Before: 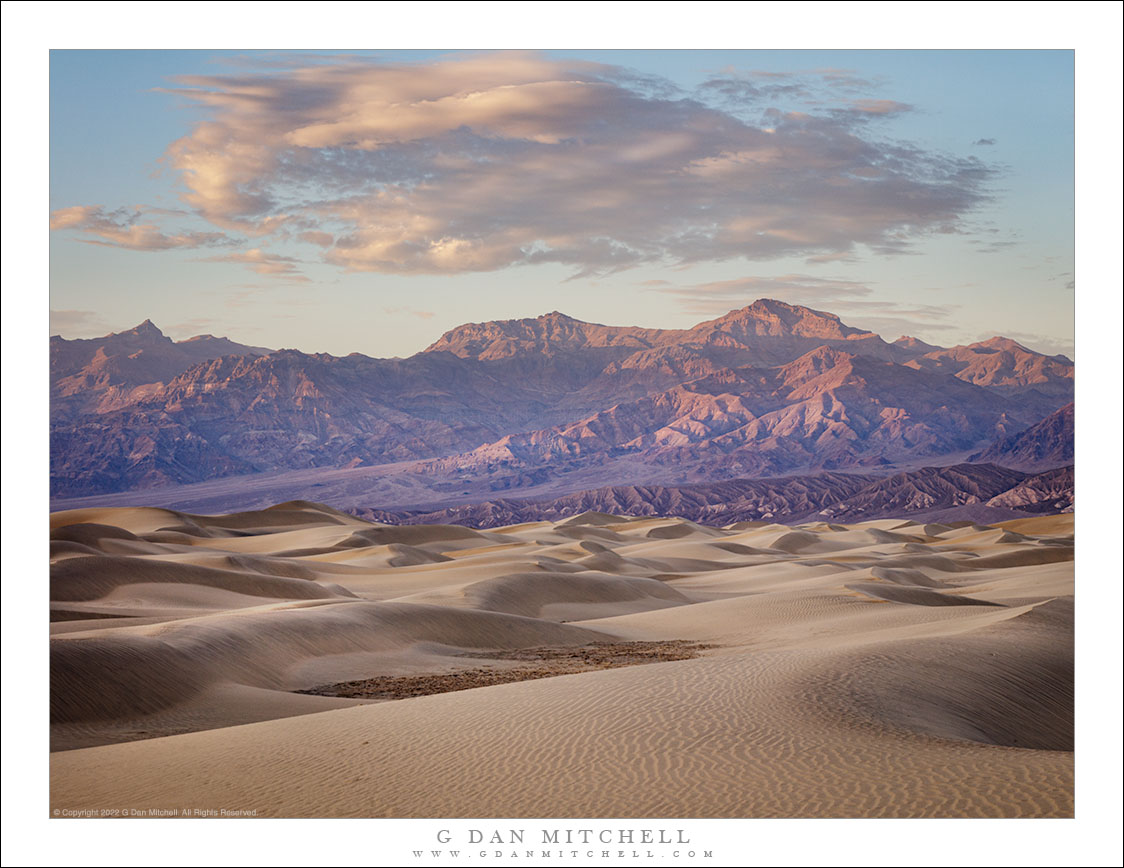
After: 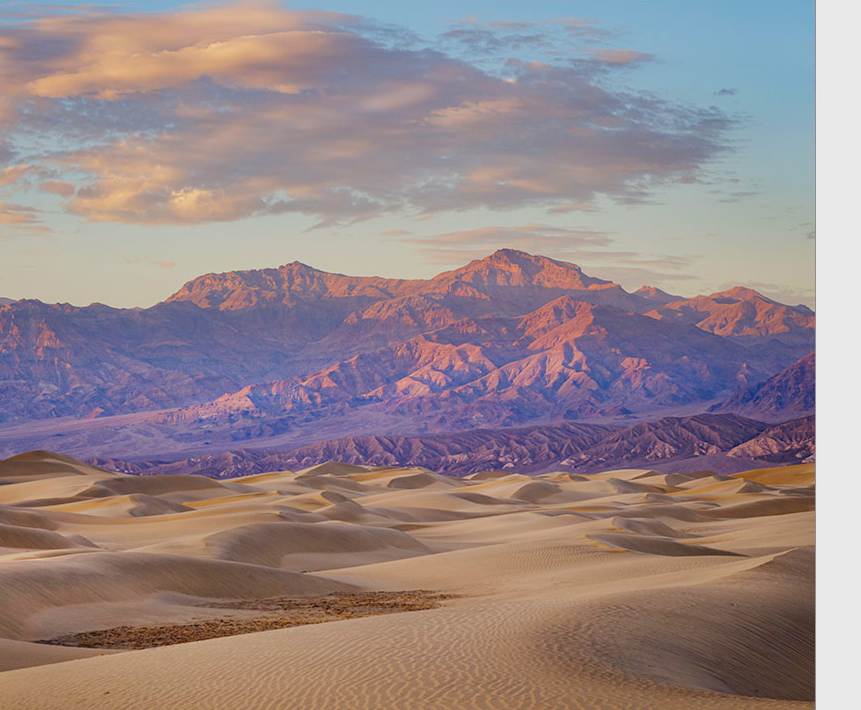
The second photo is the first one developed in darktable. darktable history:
crop: left 23.095%, top 5.827%, bottom 11.854%
exposure: compensate highlight preservation false
color balance rgb: perceptual saturation grading › global saturation 20%, global vibrance 20%
lowpass: radius 0.1, contrast 0.85, saturation 1.1, unbound 0
